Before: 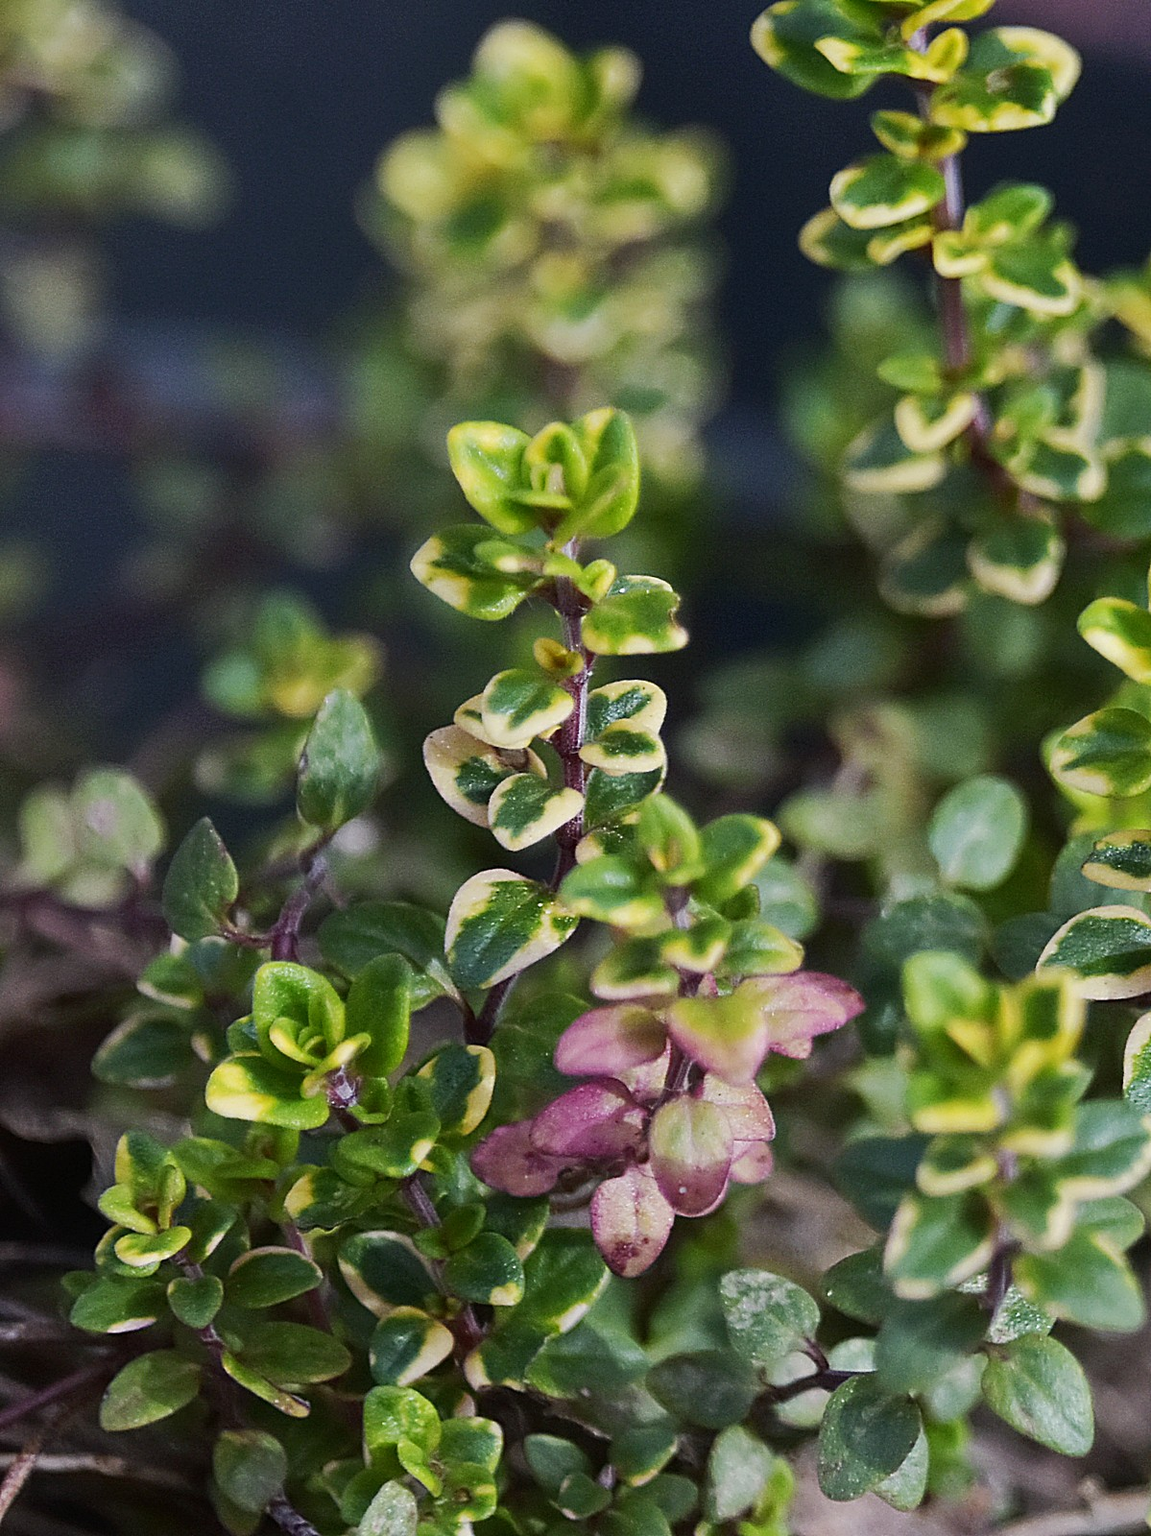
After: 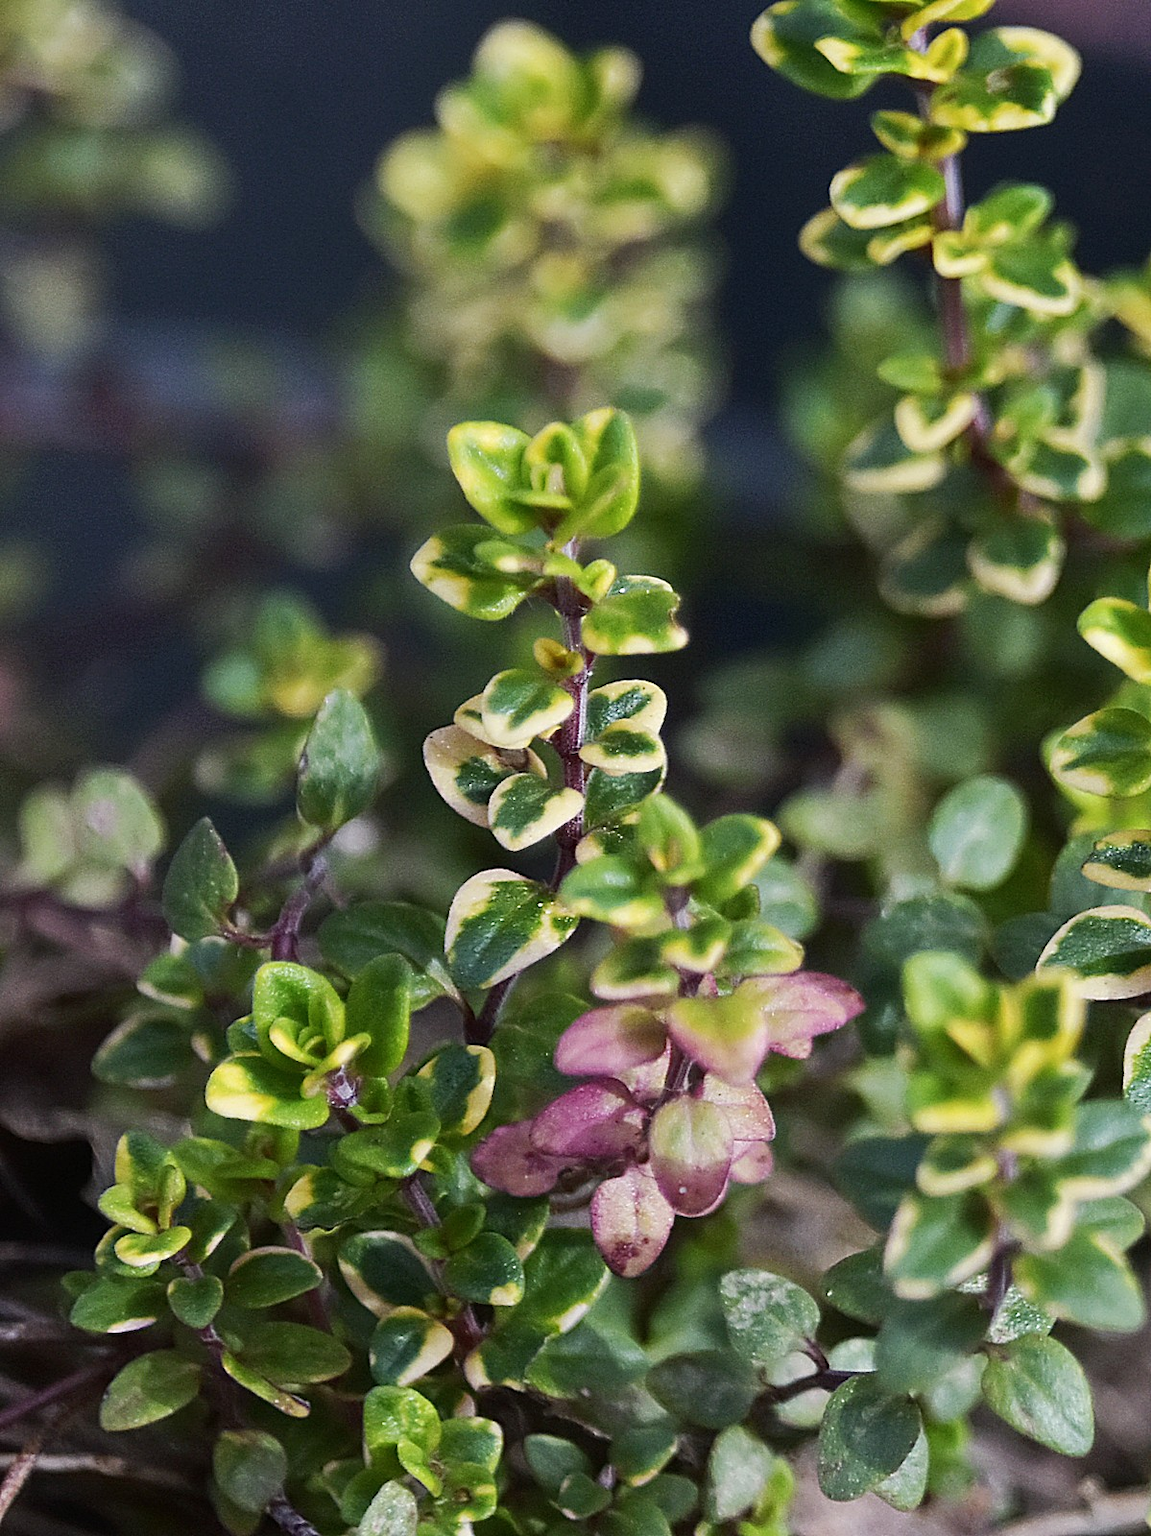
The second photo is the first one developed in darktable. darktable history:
shadows and highlights: shadows -12.08, white point adjustment 4.02, highlights 26.88
